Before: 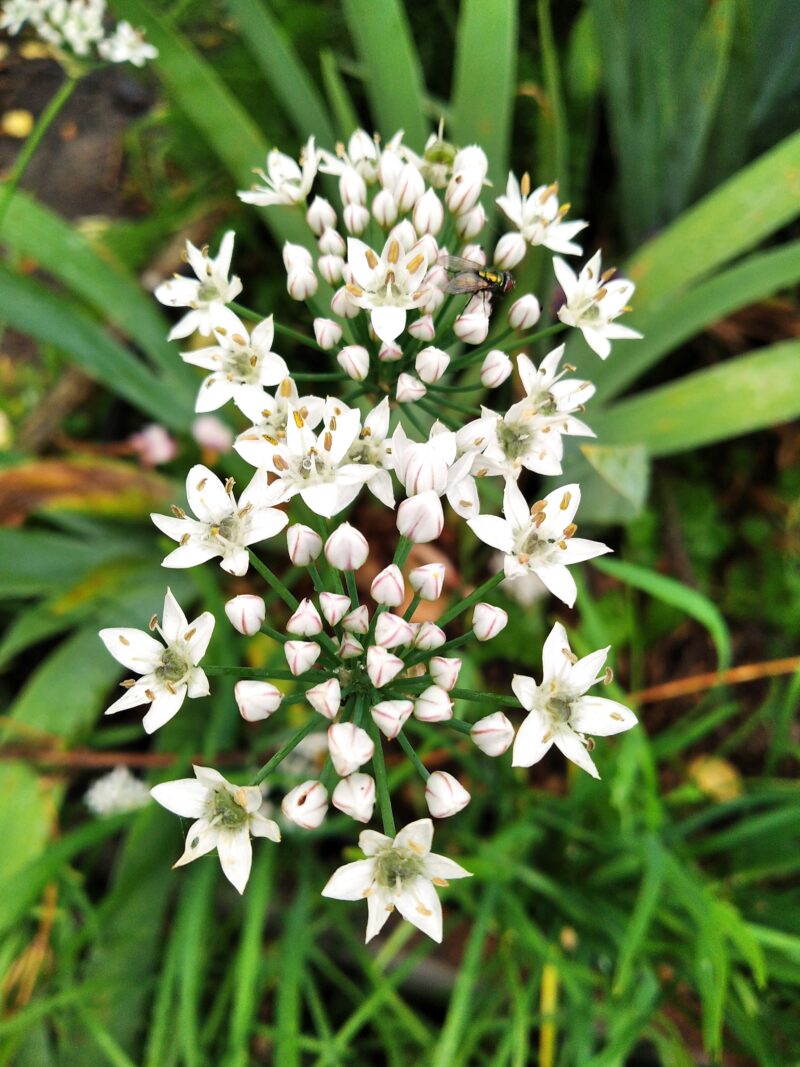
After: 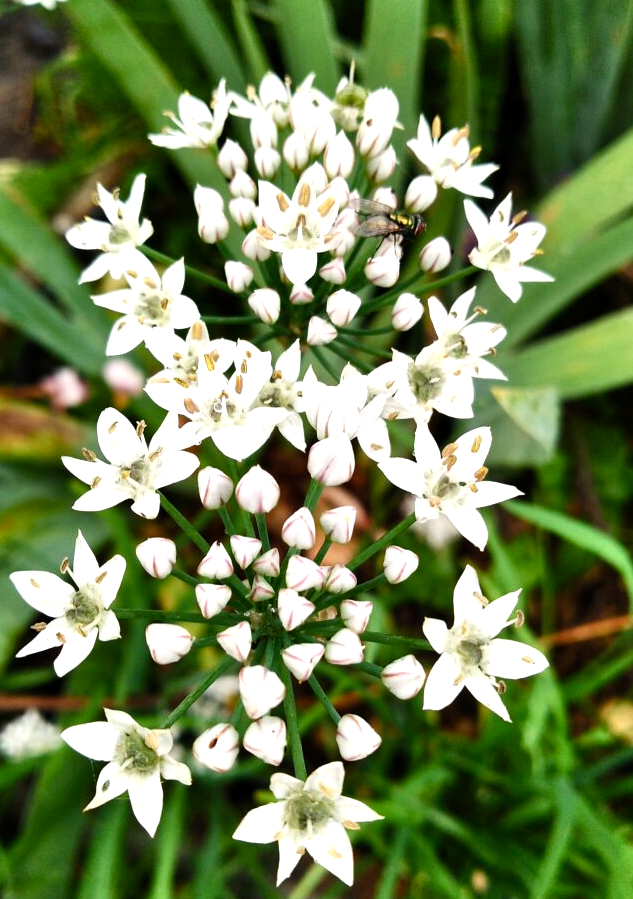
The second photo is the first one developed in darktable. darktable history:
crop: left 11.225%, top 5.381%, right 9.565%, bottom 10.314%
color balance rgb: shadows lift › luminance -20%, power › hue 72.24°, highlights gain › luminance 15%, global offset › hue 171.6°, perceptual saturation grading › highlights -30%, perceptual saturation grading › shadows 20%, global vibrance 30%, contrast 10%
